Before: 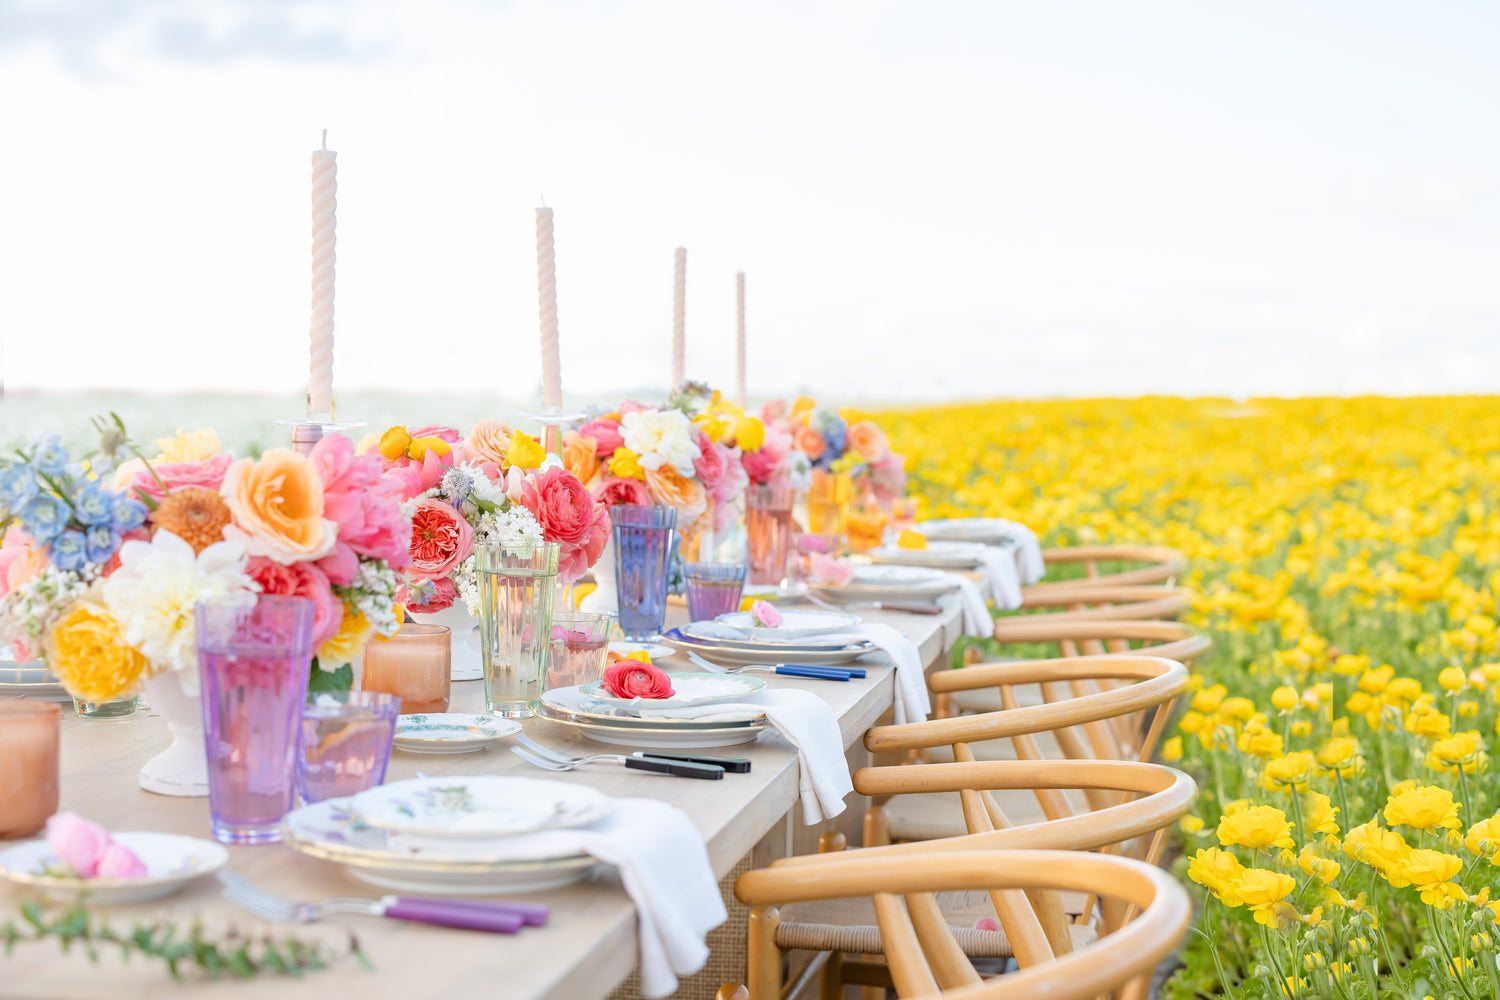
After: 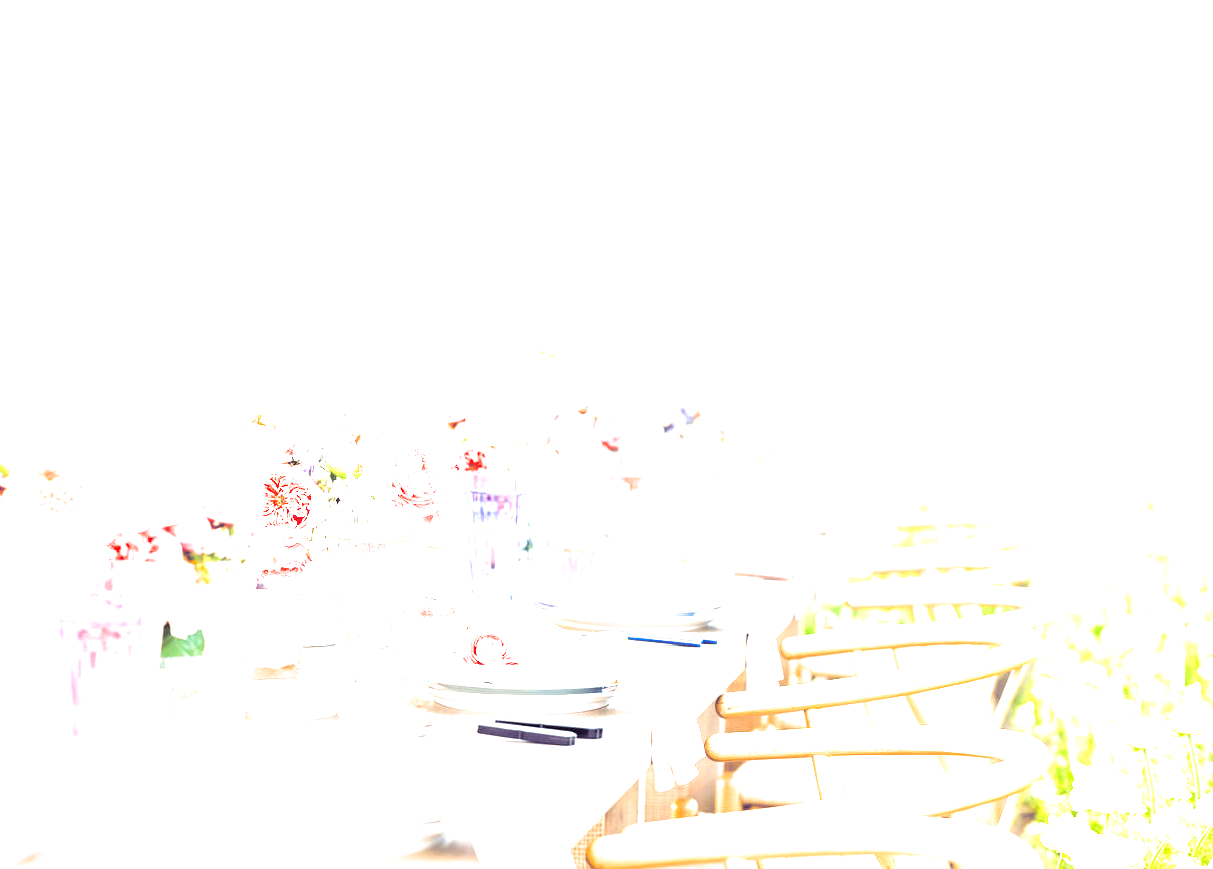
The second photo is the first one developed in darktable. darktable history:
exposure: black level correction 0, exposure 2.088 EV, compensate exposure bias true, compensate highlight preservation false
split-toning: shadows › hue 255.6°, shadows › saturation 0.66, highlights › hue 43.2°, highlights › saturation 0.68, balance -50.1
crop: left 9.929%, top 3.475%, right 9.188%, bottom 9.529%
